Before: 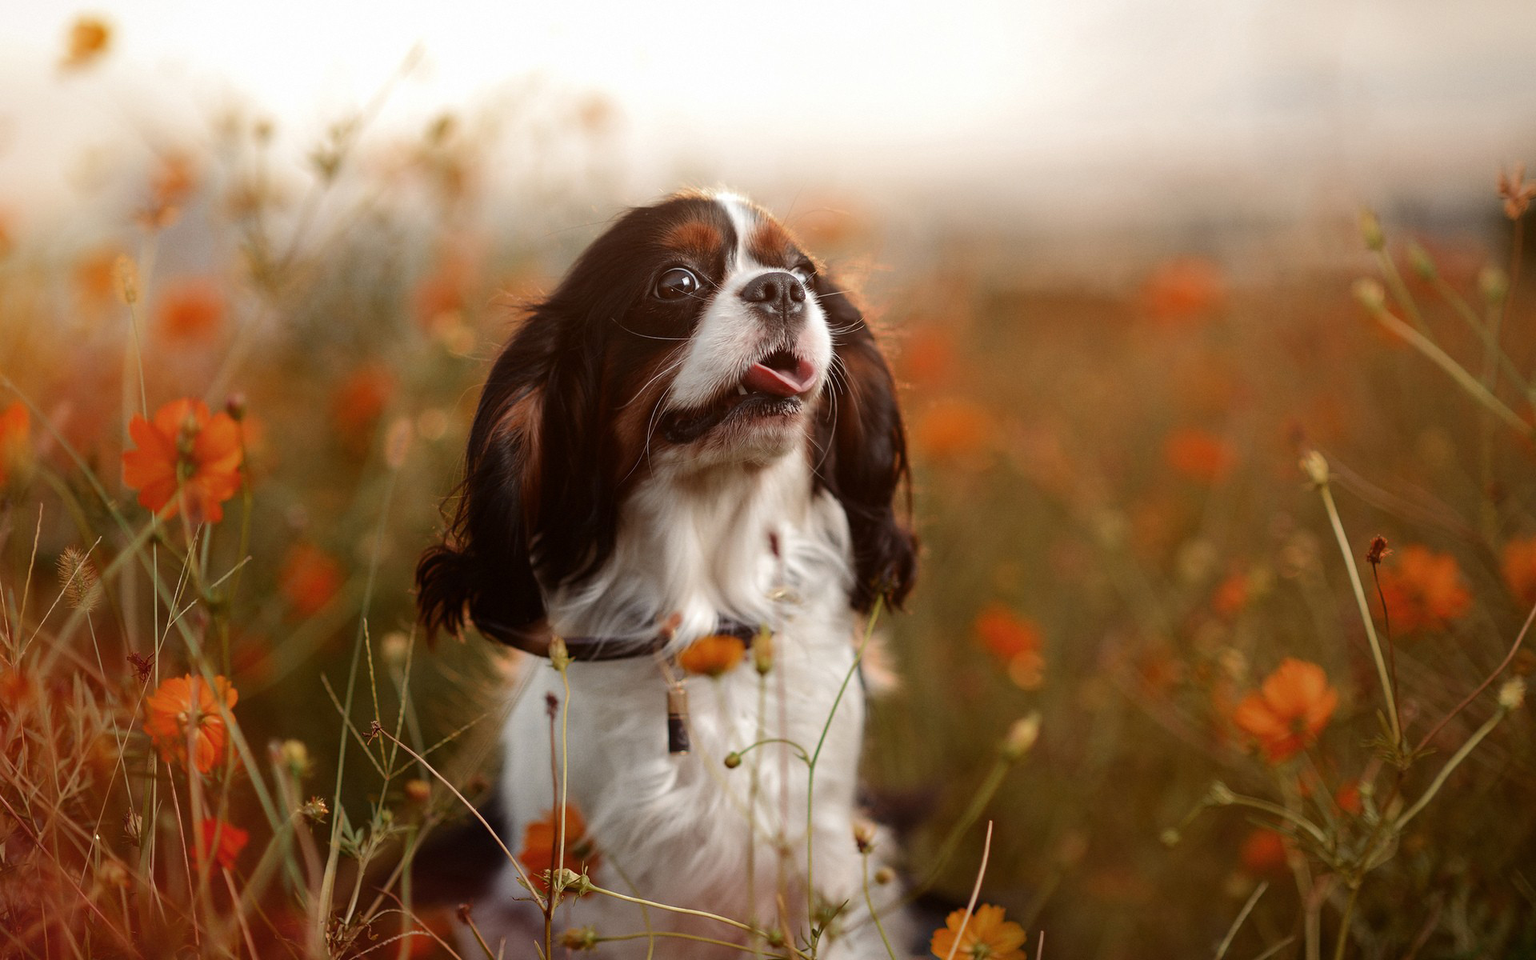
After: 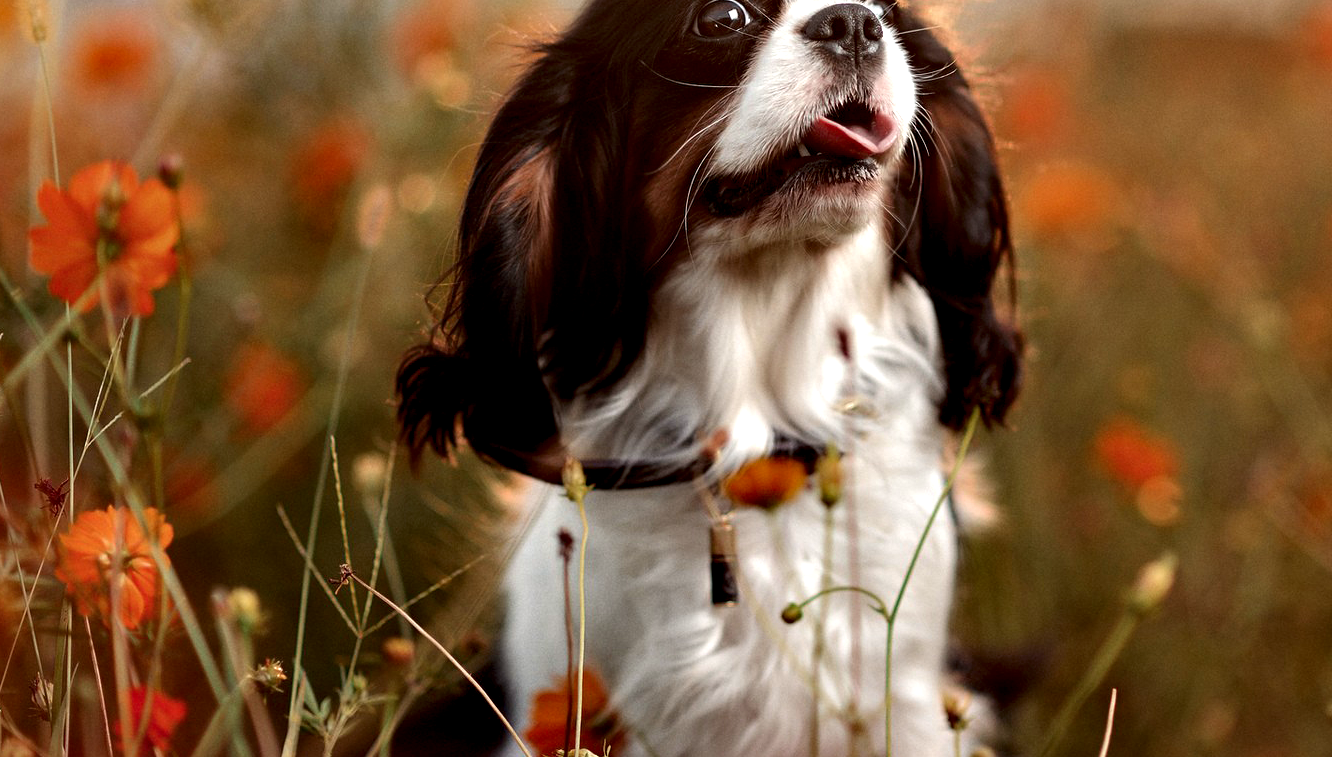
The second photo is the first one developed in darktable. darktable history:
crop: left 6.485%, top 28.124%, right 24.103%, bottom 8.779%
contrast equalizer: y [[0.6 ×6], [0.55 ×6], [0 ×6], [0 ×6], [0 ×6]]
